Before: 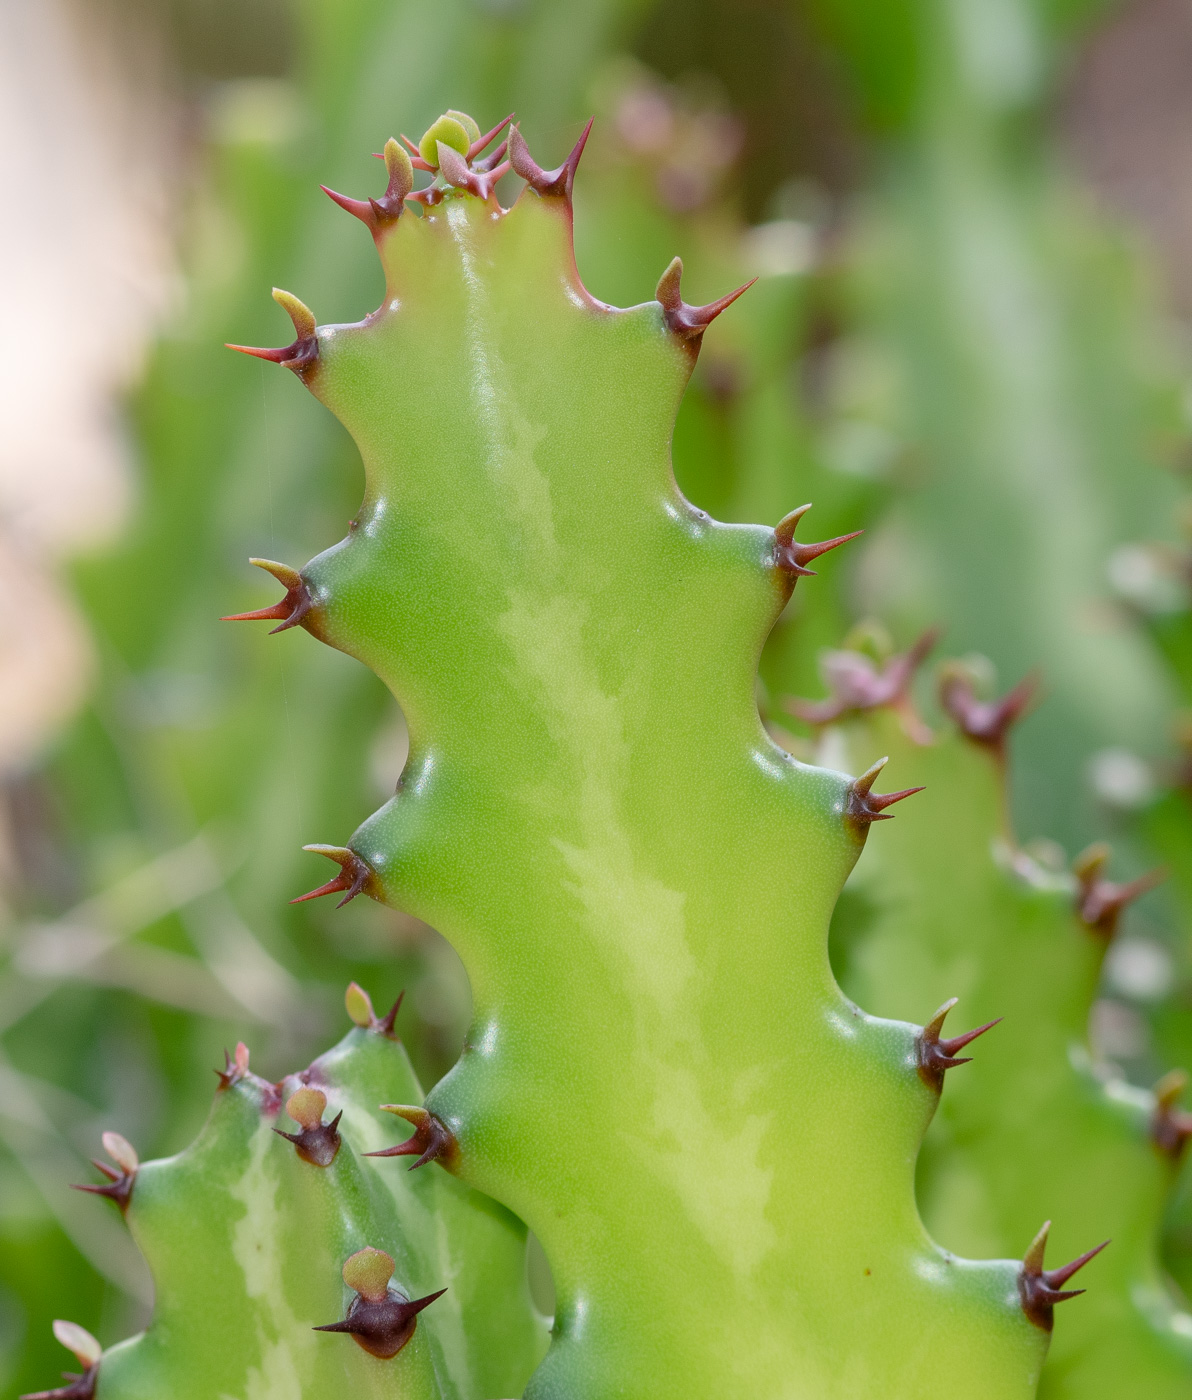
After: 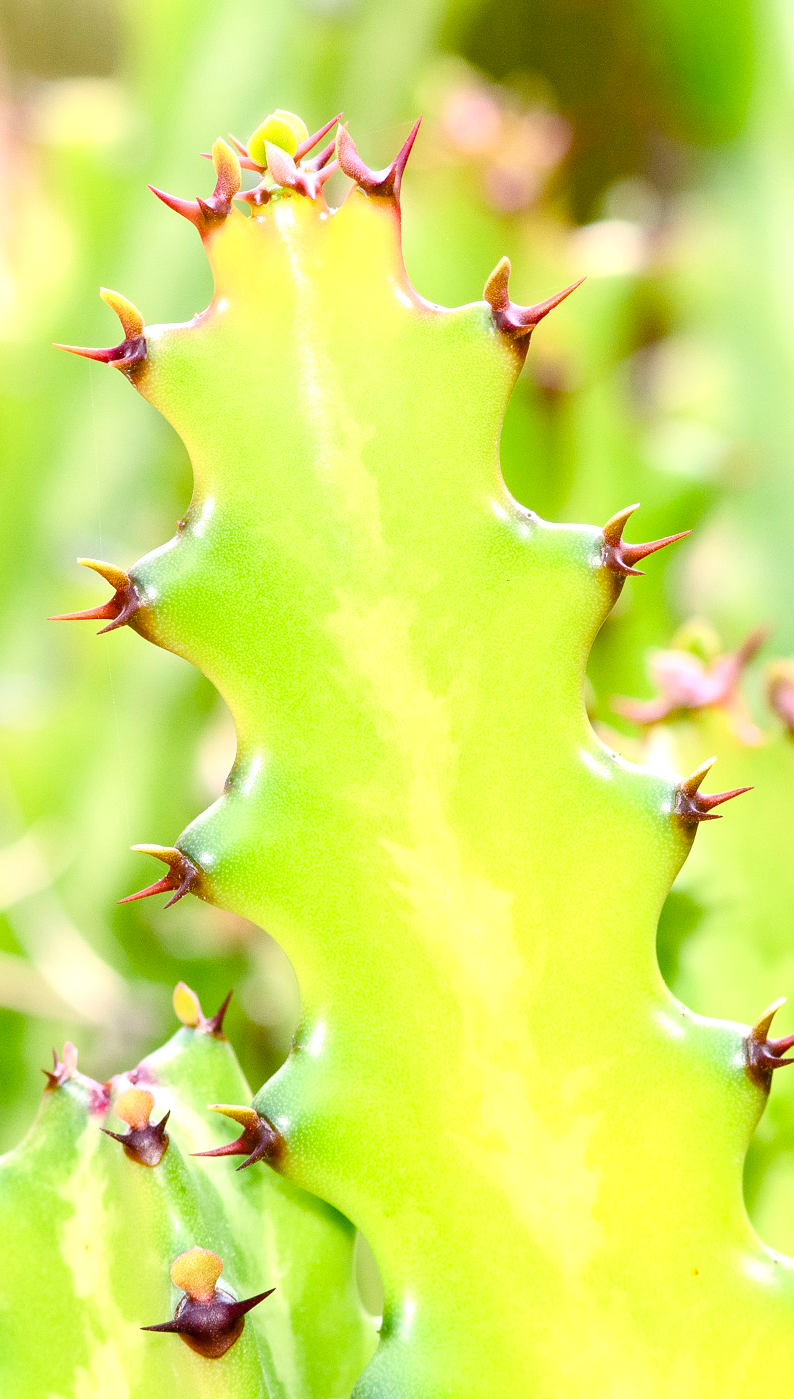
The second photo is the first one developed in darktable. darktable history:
contrast brightness saturation: contrast 0.2, brightness 0.15, saturation 0.14
crop and rotate: left 14.436%, right 18.898%
color balance rgb: shadows lift › chroma 1%, shadows lift › hue 217.2°, power › hue 310.8°, highlights gain › chroma 2%, highlights gain › hue 44.4°, global offset › luminance 0.25%, global offset › hue 171.6°, perceptual saturation grading › global saturation 14.09%, perceptual saturation grading › highlights -30%, perceptual saturation grading › shadows 50.67%, global vibrance 25%, contrast 20%
exposure: exposure 0.781 EV, compensate highlight preservation false
